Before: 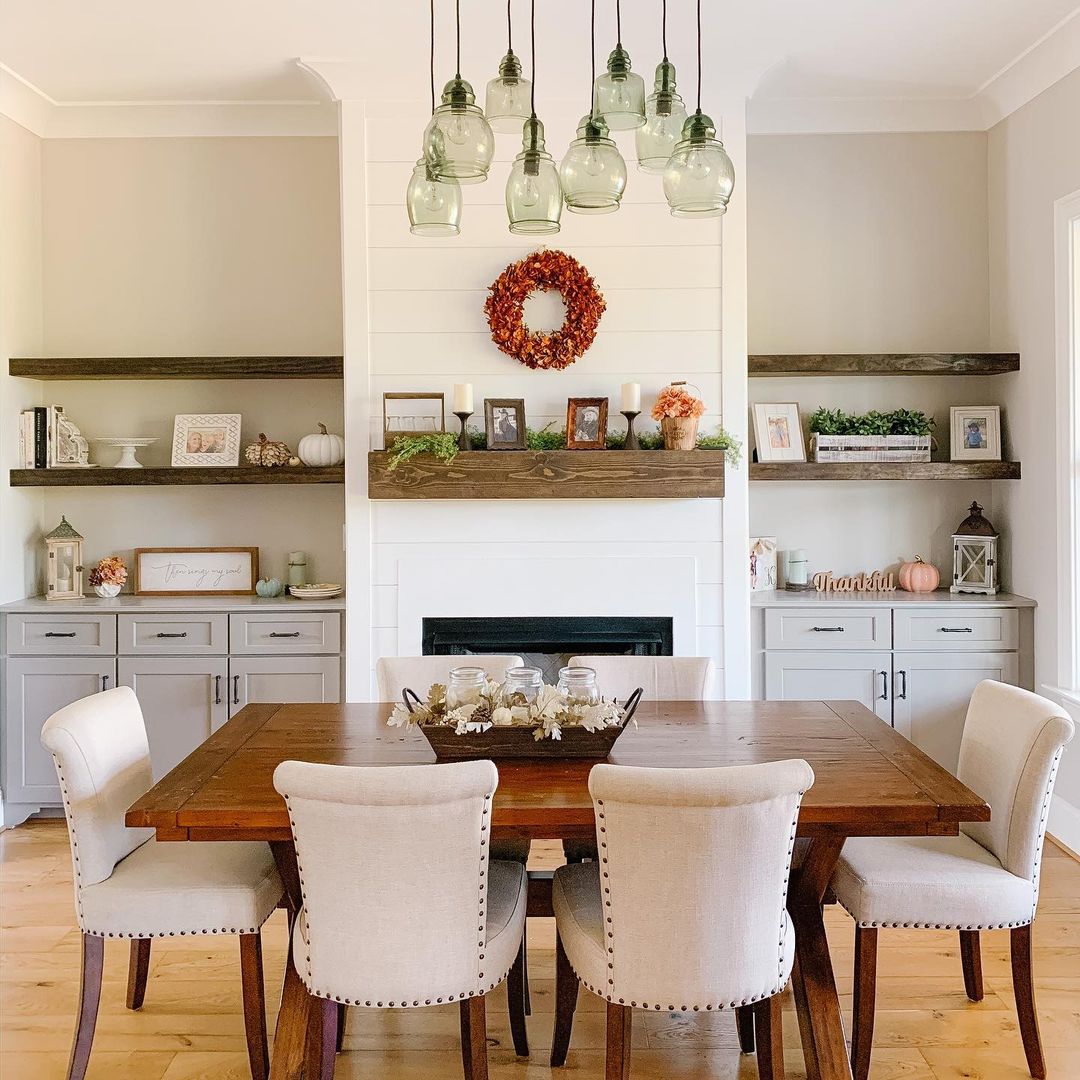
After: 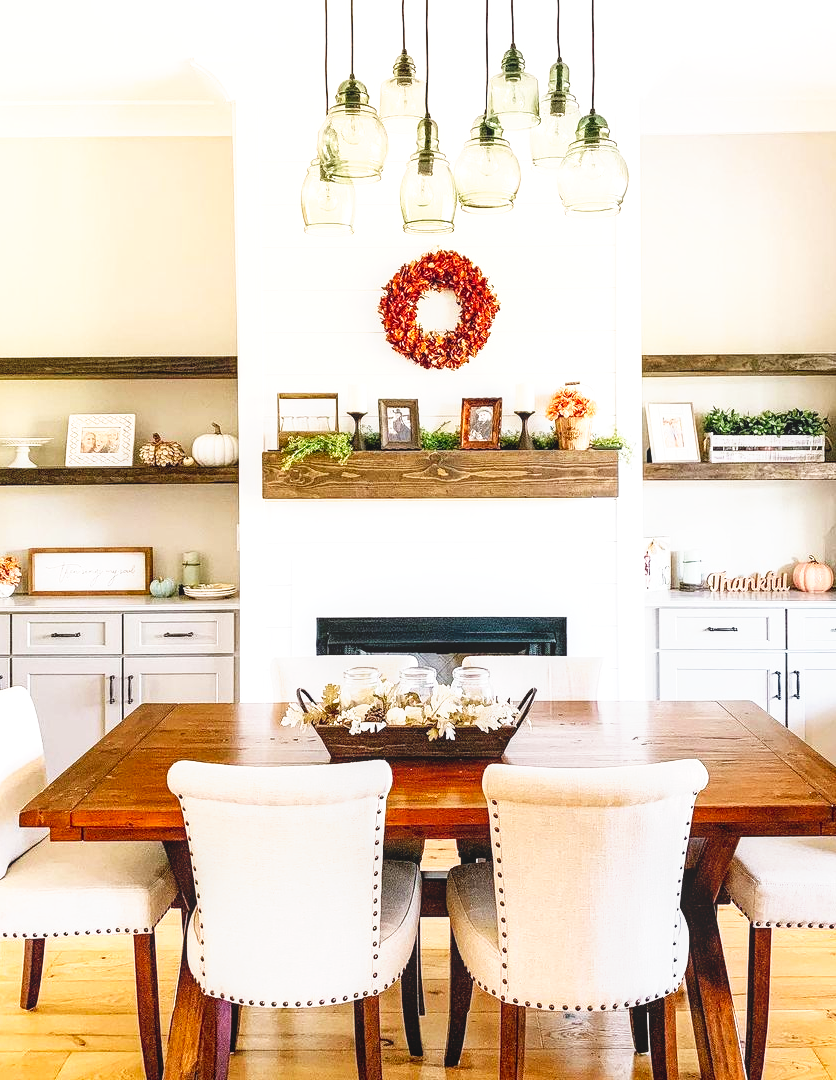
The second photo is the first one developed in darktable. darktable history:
exposure: exposure 0.669 EV, compensate highlight preservation false
local contrast: detail 110%
crop: left 9.88%, right 12.664%
tone curve: curves: ch0 [(0, 0) (0.003, 0.016) (0.011, 0.016) (0.025, 0.016) (0.044, 0.017) (0.069, 0.026) (0.1, 0.044) (0.136, 0.074) (0.177, 0.121) (0.224, 0.183) (0.277, 0.248) (0.335, 0.326) (0.399, 0.413) (0.468, 0.511) (0.543, 0.612) (0.623, 0.717) (0.709, 0.818) (0.801, 0.911) (0.898, 0.979) (1, 1)], preserve colors none
